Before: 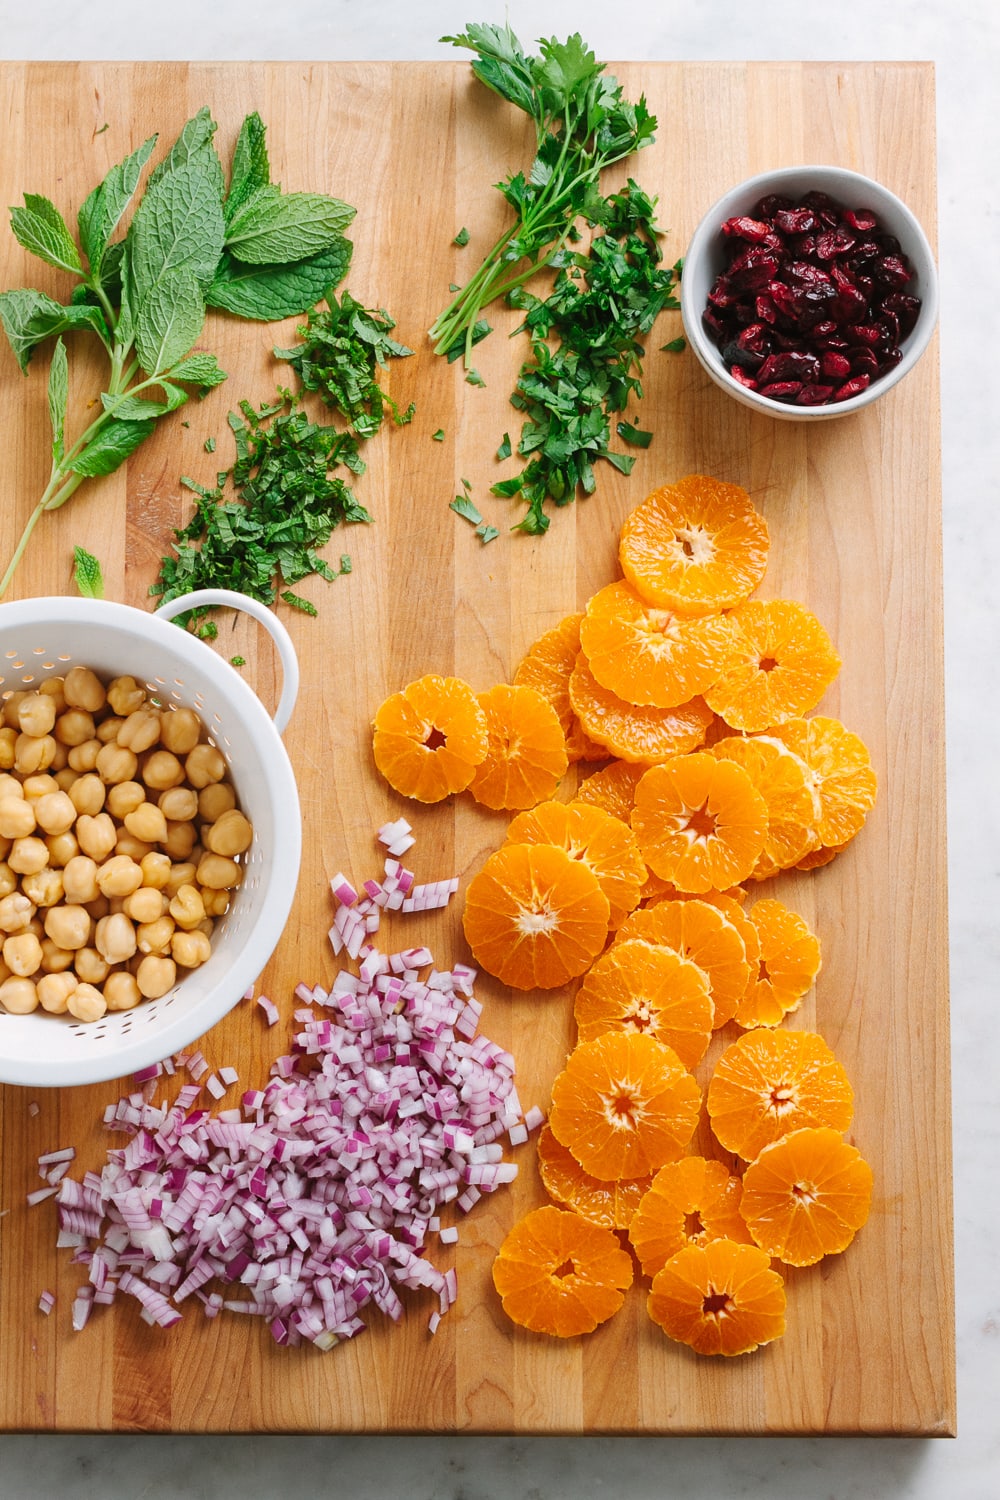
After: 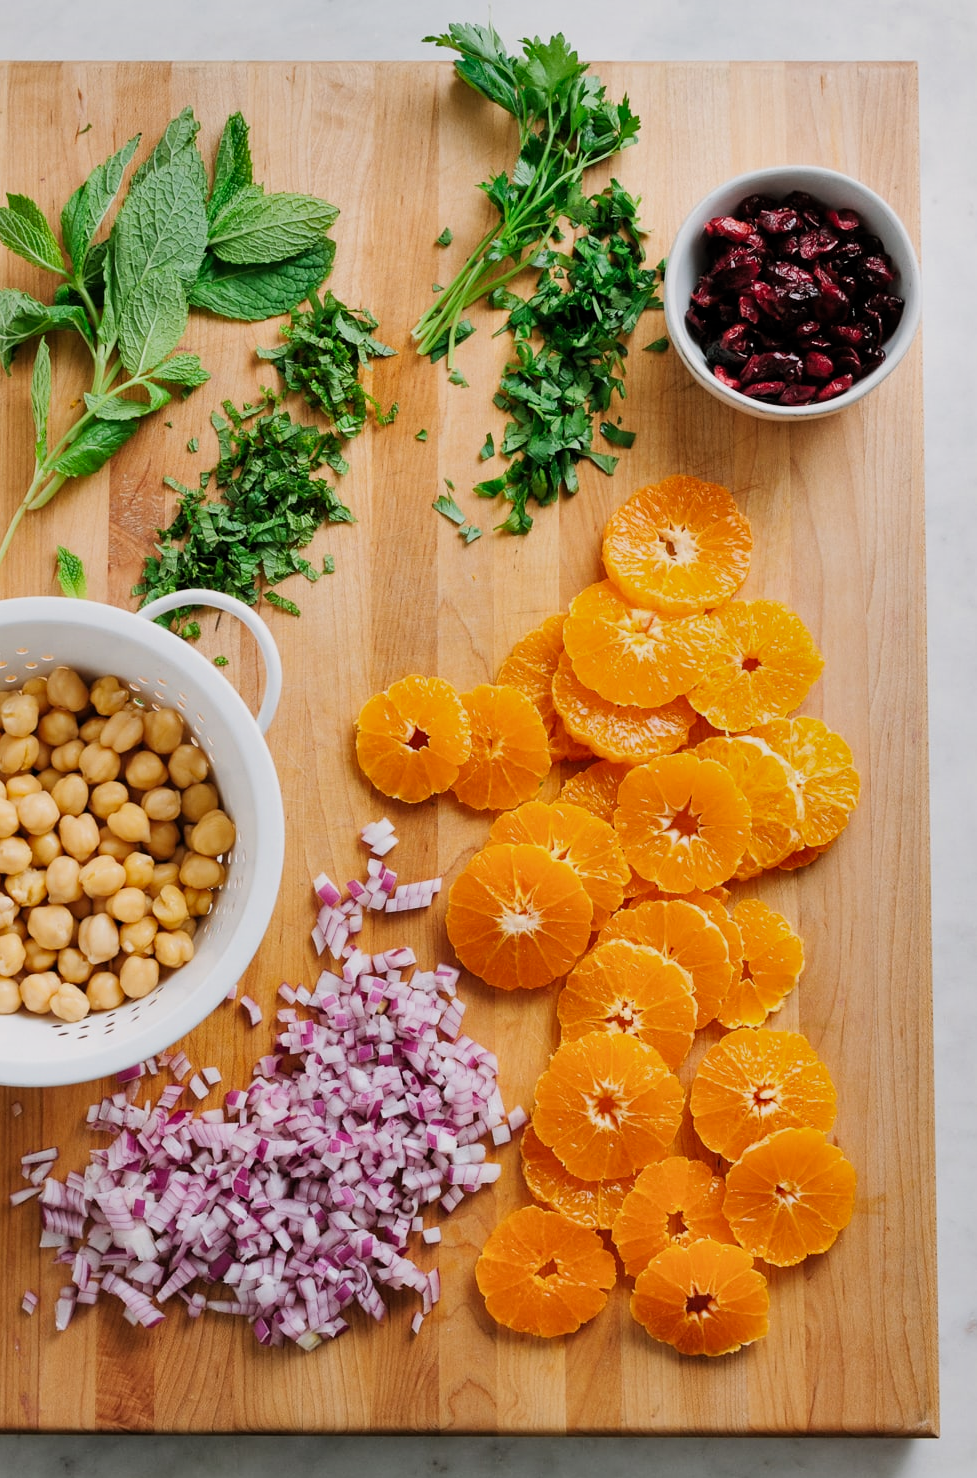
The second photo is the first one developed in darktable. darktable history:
shadows and highlights: low approximation 0.01, soften with gaussian
crop and rotate: left 1.764%, right 0.505%, bottom 1.431%
filmic rgb: middle gray luminance 9.4%, black relative exposure -10.54 EV, white relative exposure 3.44 EV, target black luminance 0%, hardness 5.95, latitude 59.64%, contrast 1.087, highlights saturation mix 3.85%, shadows ↔ highlights balance 28.93%
